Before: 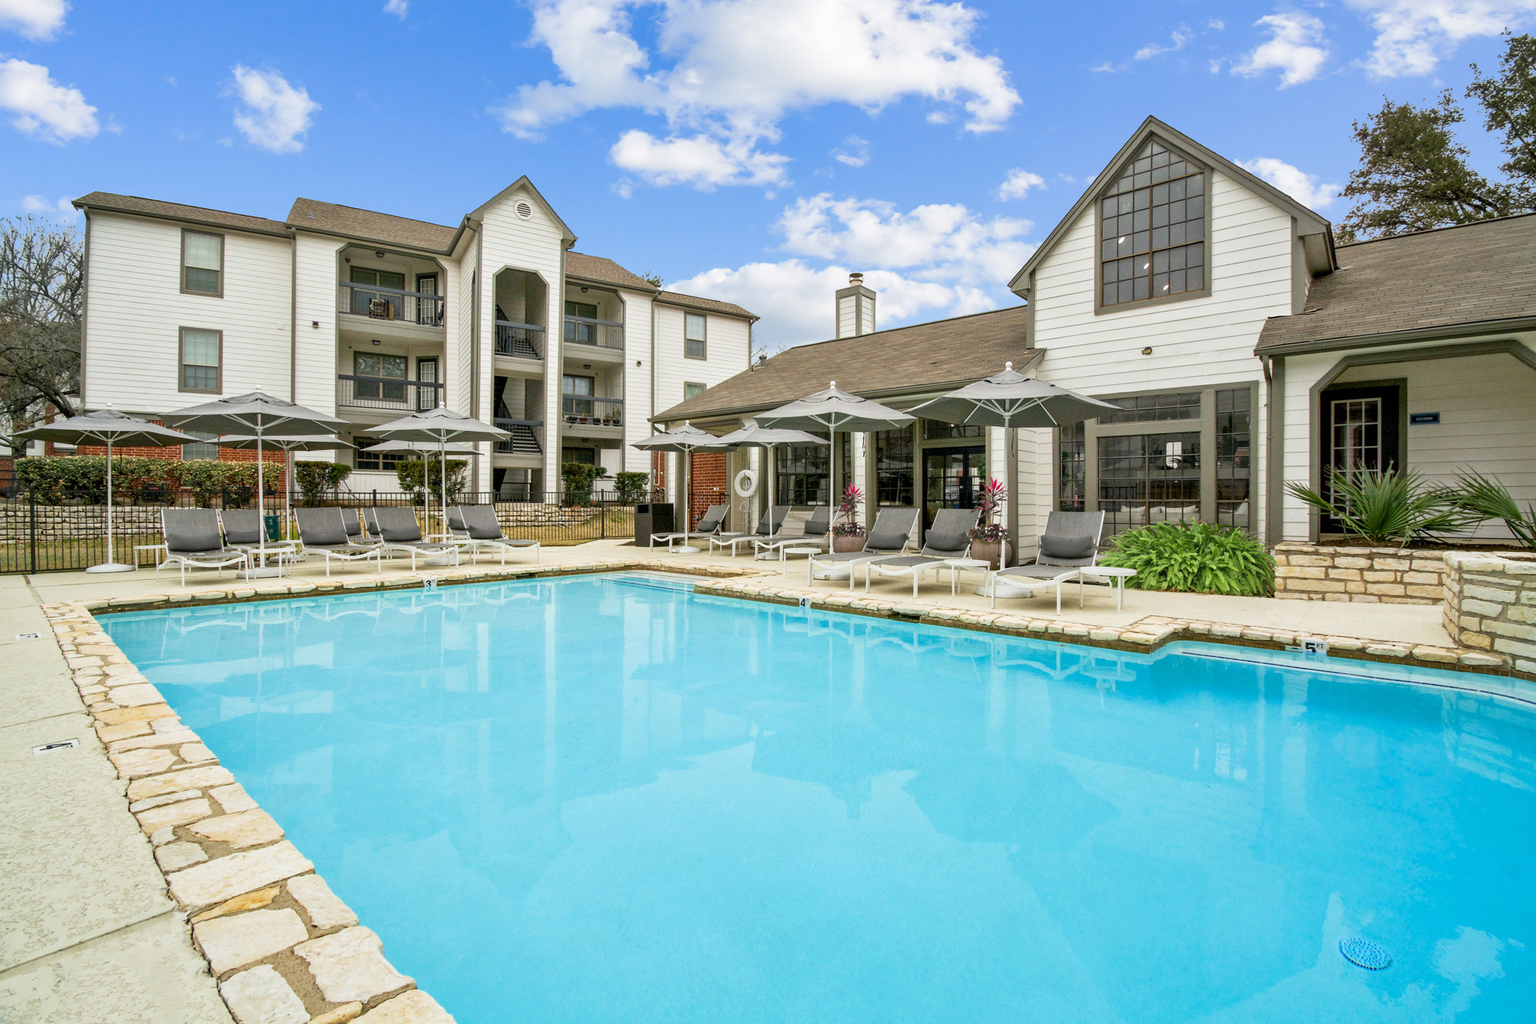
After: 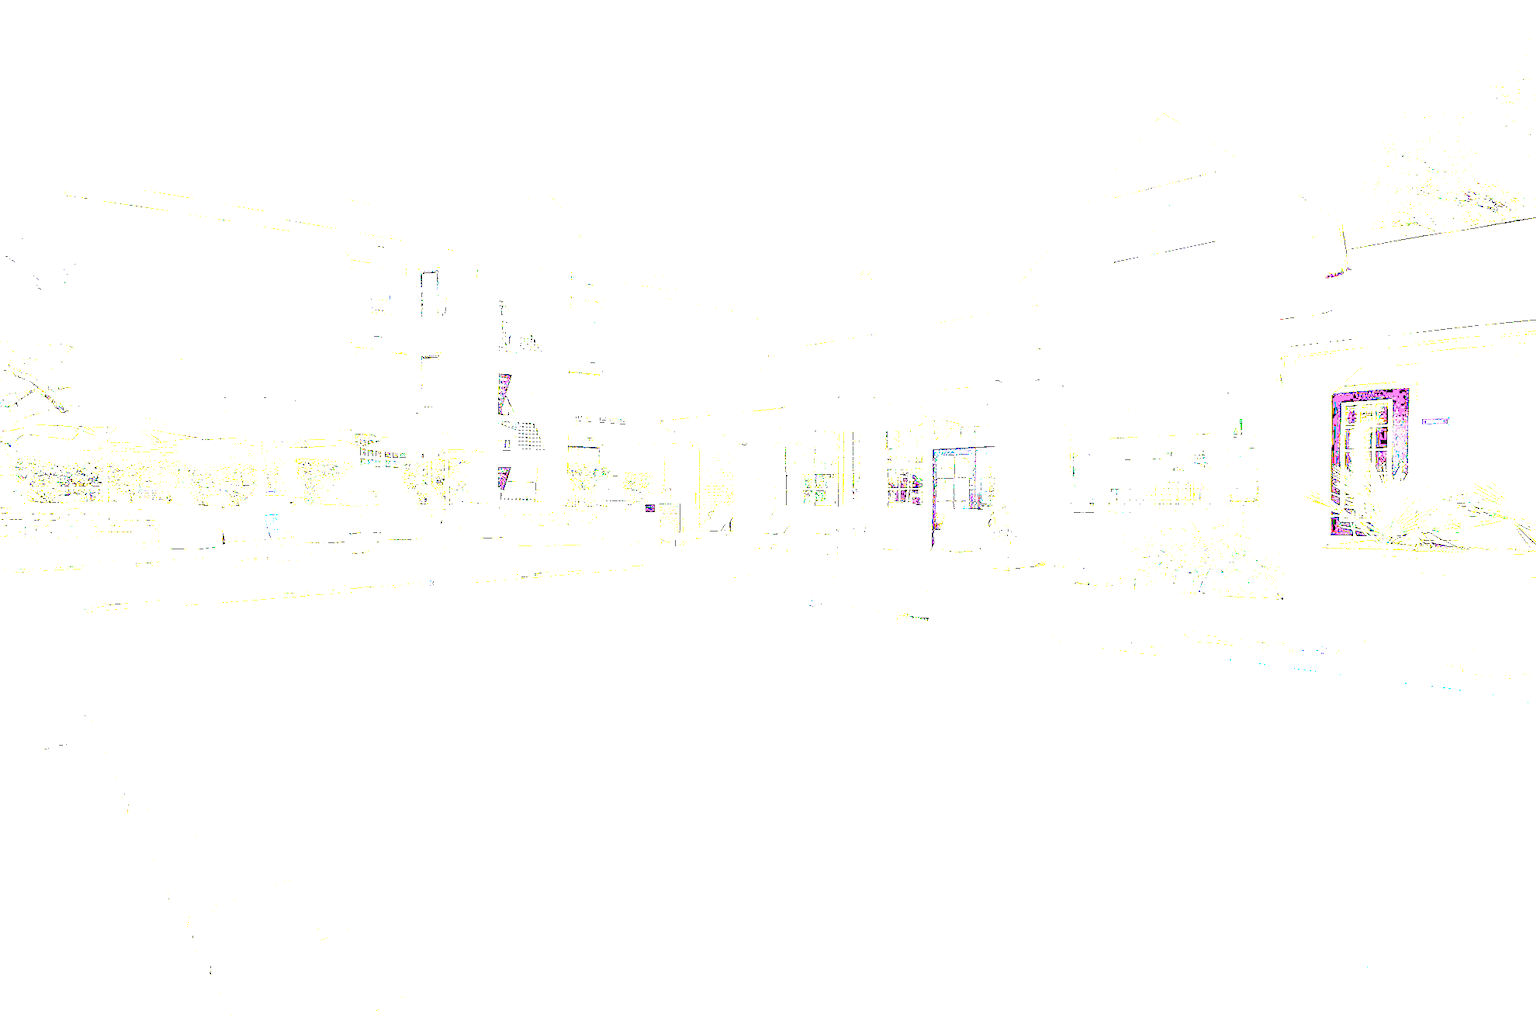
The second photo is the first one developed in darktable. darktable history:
rotate and perspective: rotation 0.174°, lens shift (vertical) 0.013, lens shift (horizontal) 0.019, shear 0.001, automatic cropping original format, crop left 0.007, crop right 0.991, crop top 0.016, crop bottom 0.997
velvia: on, module defaults
white balance: red 8, blue 8
base curve: curves: ch0 [(0, 0) (0.007, 0.004) (0.027, 0.03) (0.046, 0.07) (0.207, 0.54) (0.442, 0.872) (0.673, 0.972) (1, 1)], preserve colors none
rgb levels: preserve colors sum RGB, levels [[0.038, 0.433, 0.934], [0, 0.5, 1], [0, 0.5, 1]]
local contrast: on, module defaults
contrast brightness saturation: saturation -0.1
exposure: exposure 8 EV, compensate highlight preservation false
